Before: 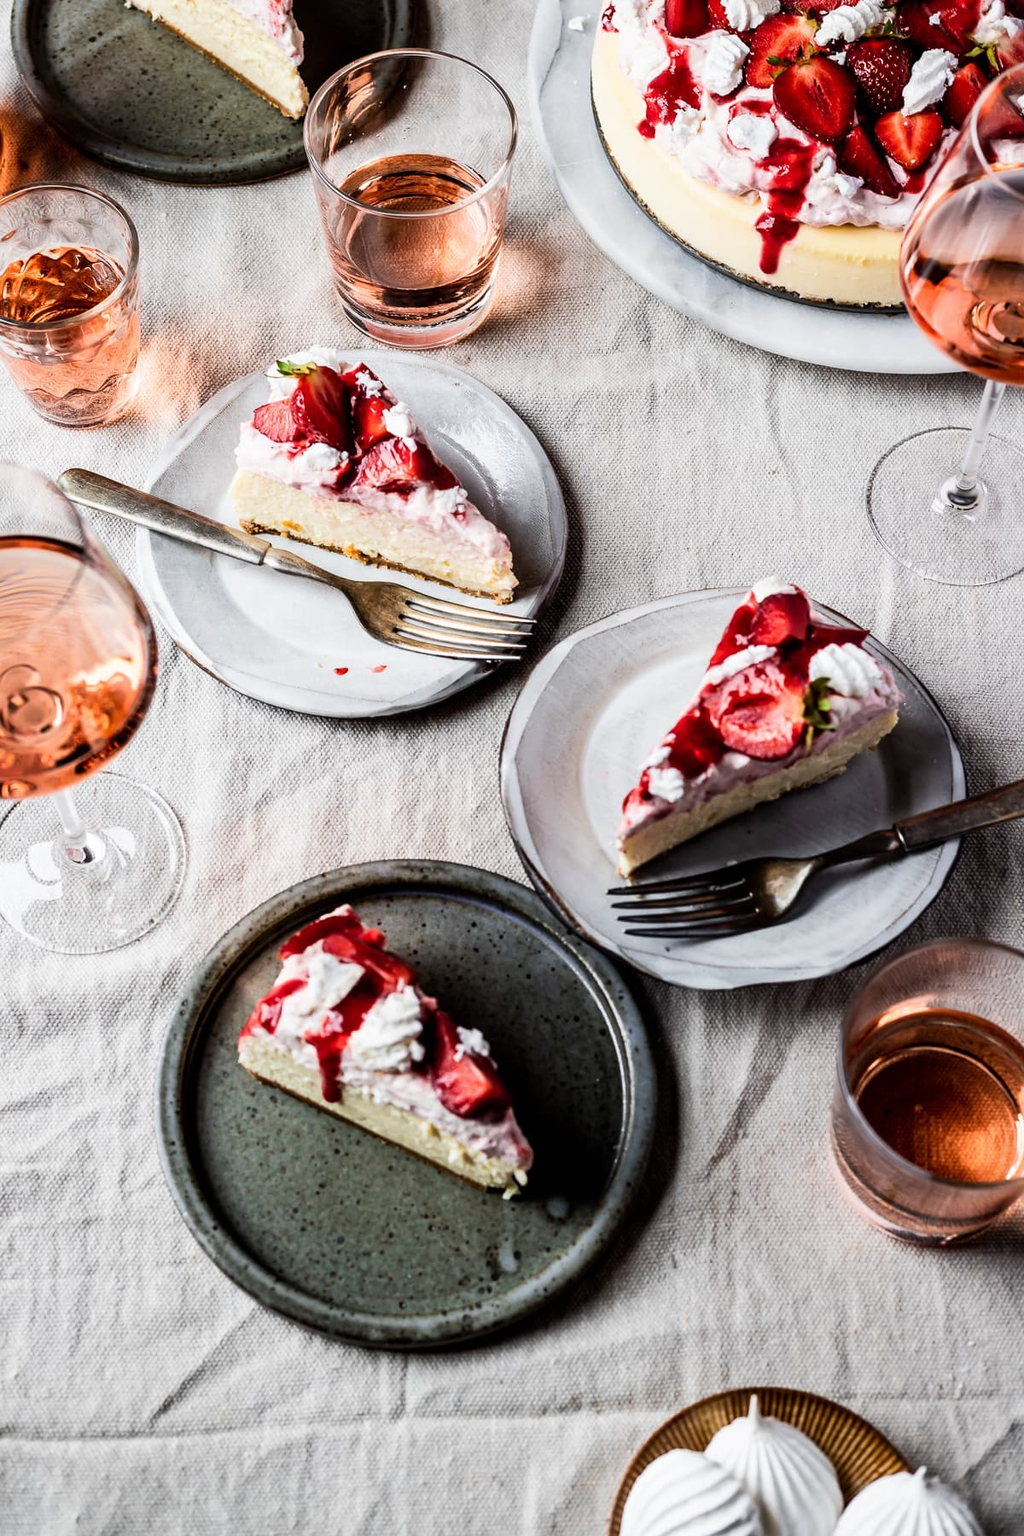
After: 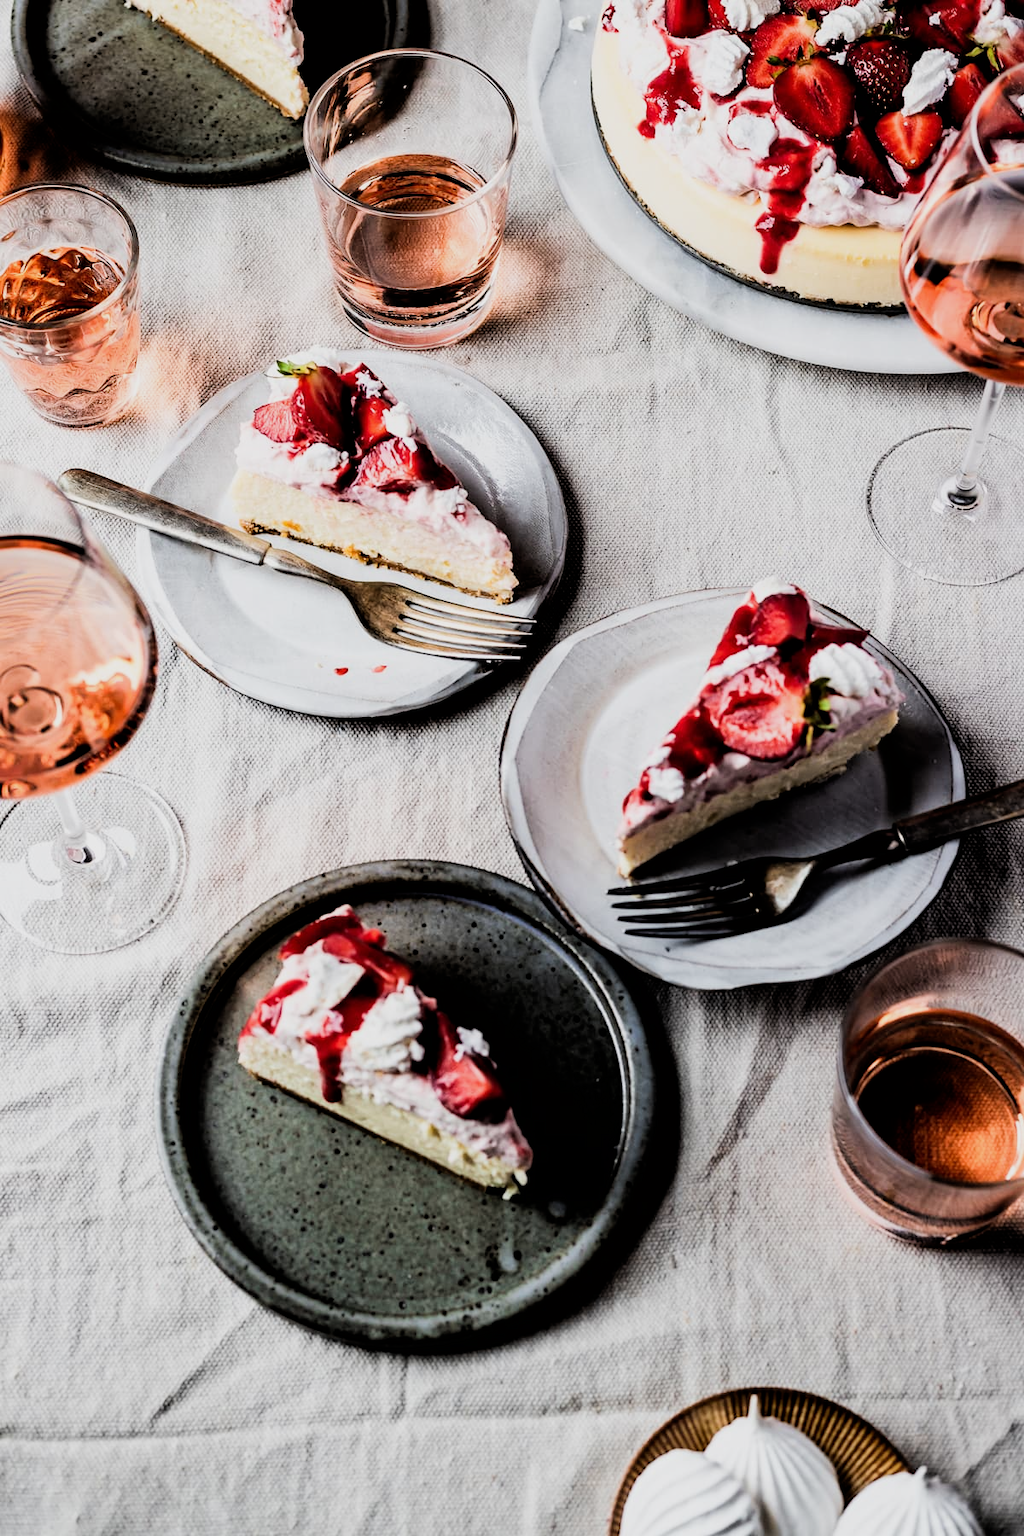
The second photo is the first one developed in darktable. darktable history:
filmic rgb: black relative exposure -5.04 EV, white relative exposure 3.51 EV, hardness 3.17, contrast 1.188, highlights saturation mix -31.47%
